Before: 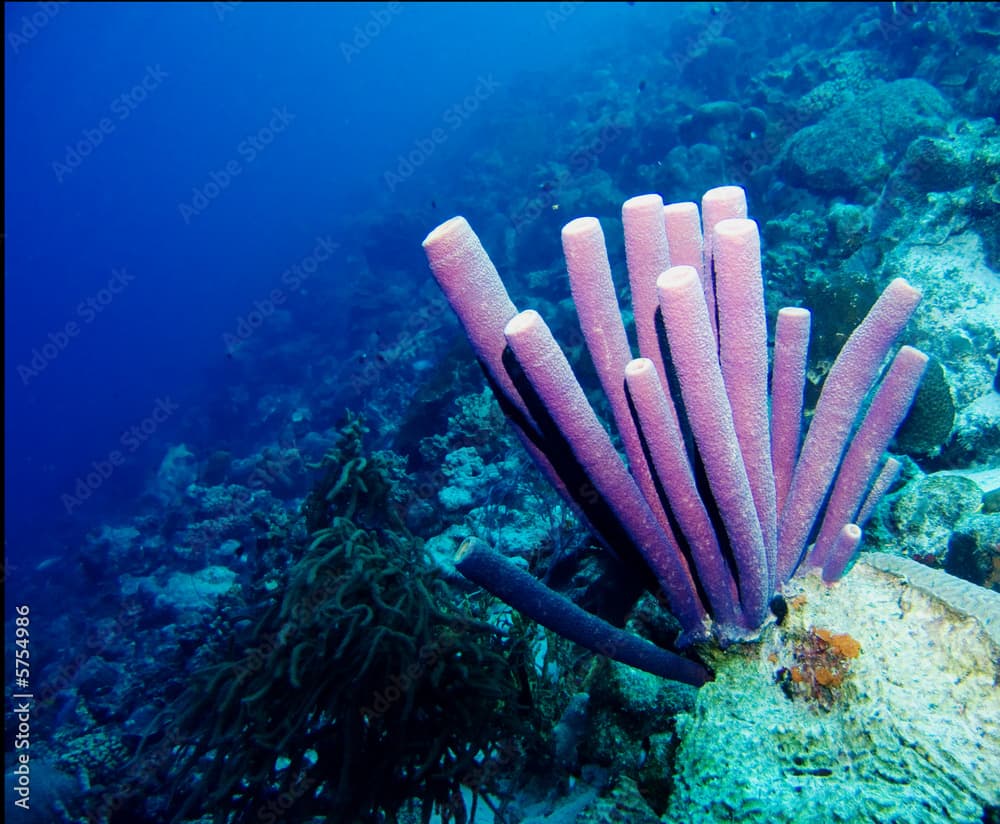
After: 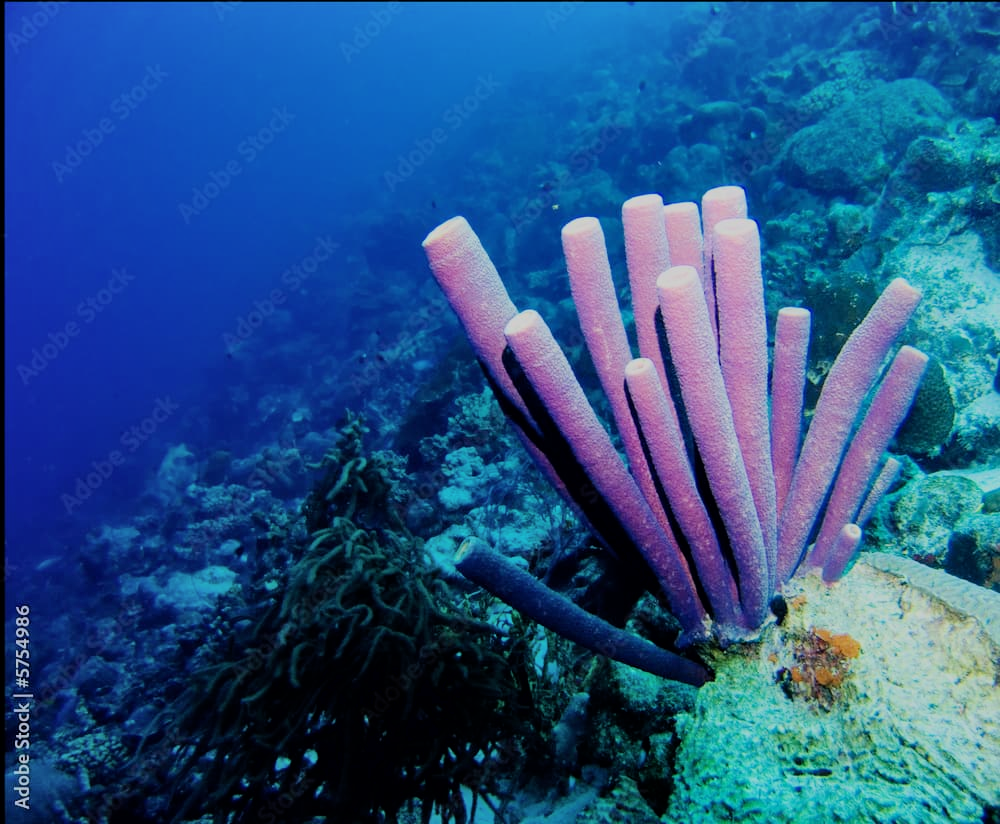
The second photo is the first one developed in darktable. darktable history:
shadows and highlights: shadows 25.69, highlights -48.15, highlights color adjustment 0.627%, soften with gaussian
filmic rgb: black relative exposure -7.65 EV, white relative exposure 4.56 EV, hardness 3.61, color science v6 (2022)
